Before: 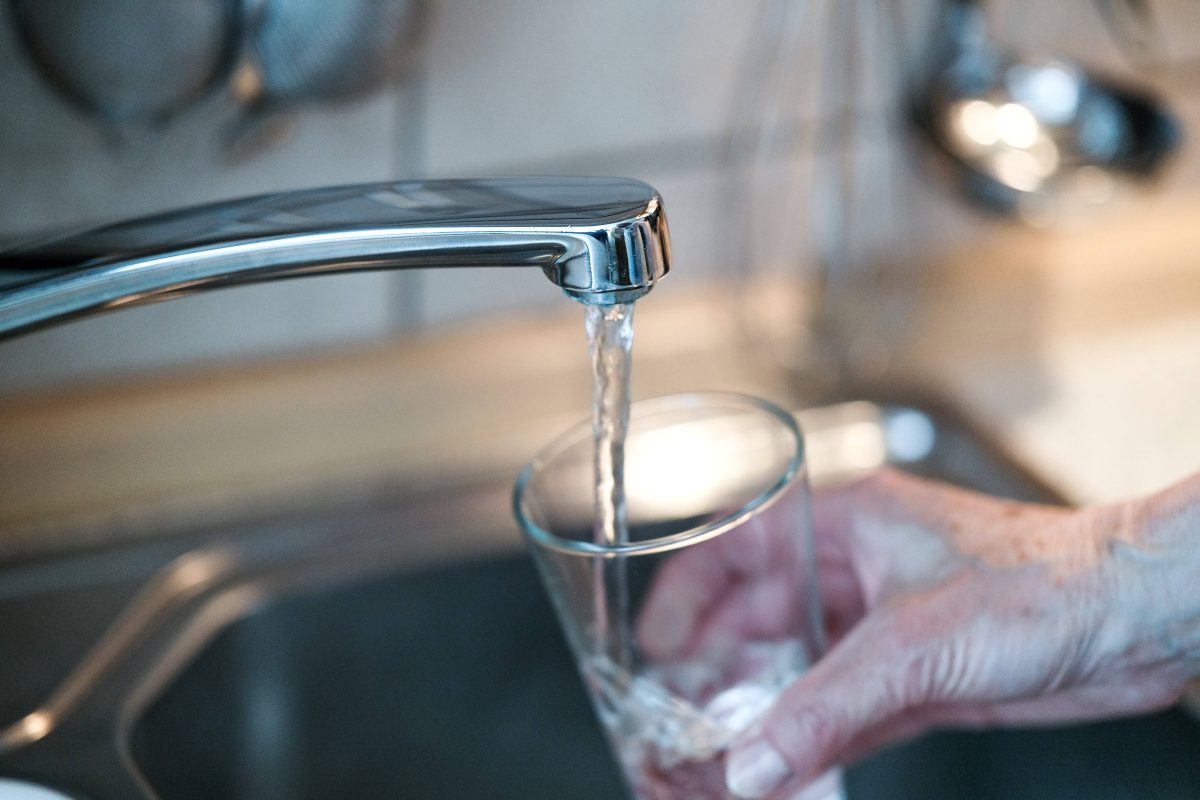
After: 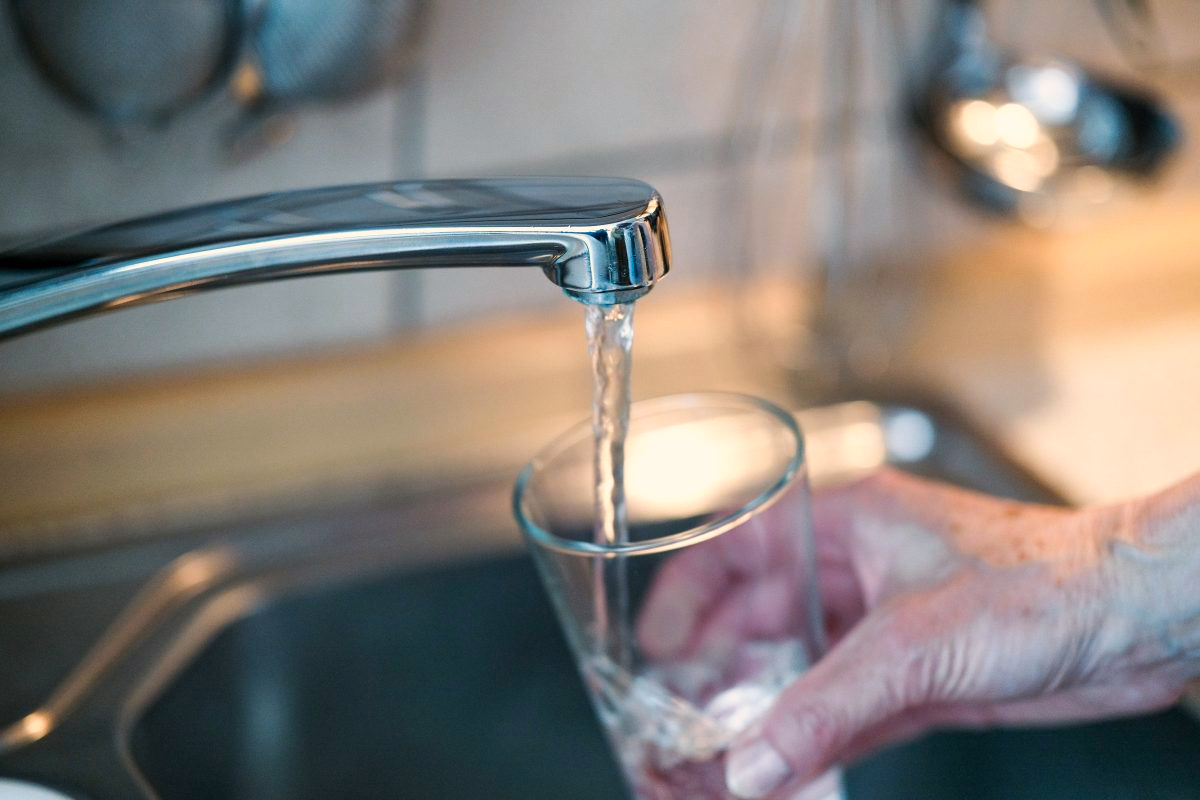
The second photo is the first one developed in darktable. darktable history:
color balance rgb: power › hue 329.72°, highlights gain › chroma 3.008%, highlights gain › hue 60.1°, linear chroma grading › shadows -3.492%, linear chroma grading › highlights -4.104%, perceptual saturation grading › global saturation 30.935%, global vibrance 14.481%
